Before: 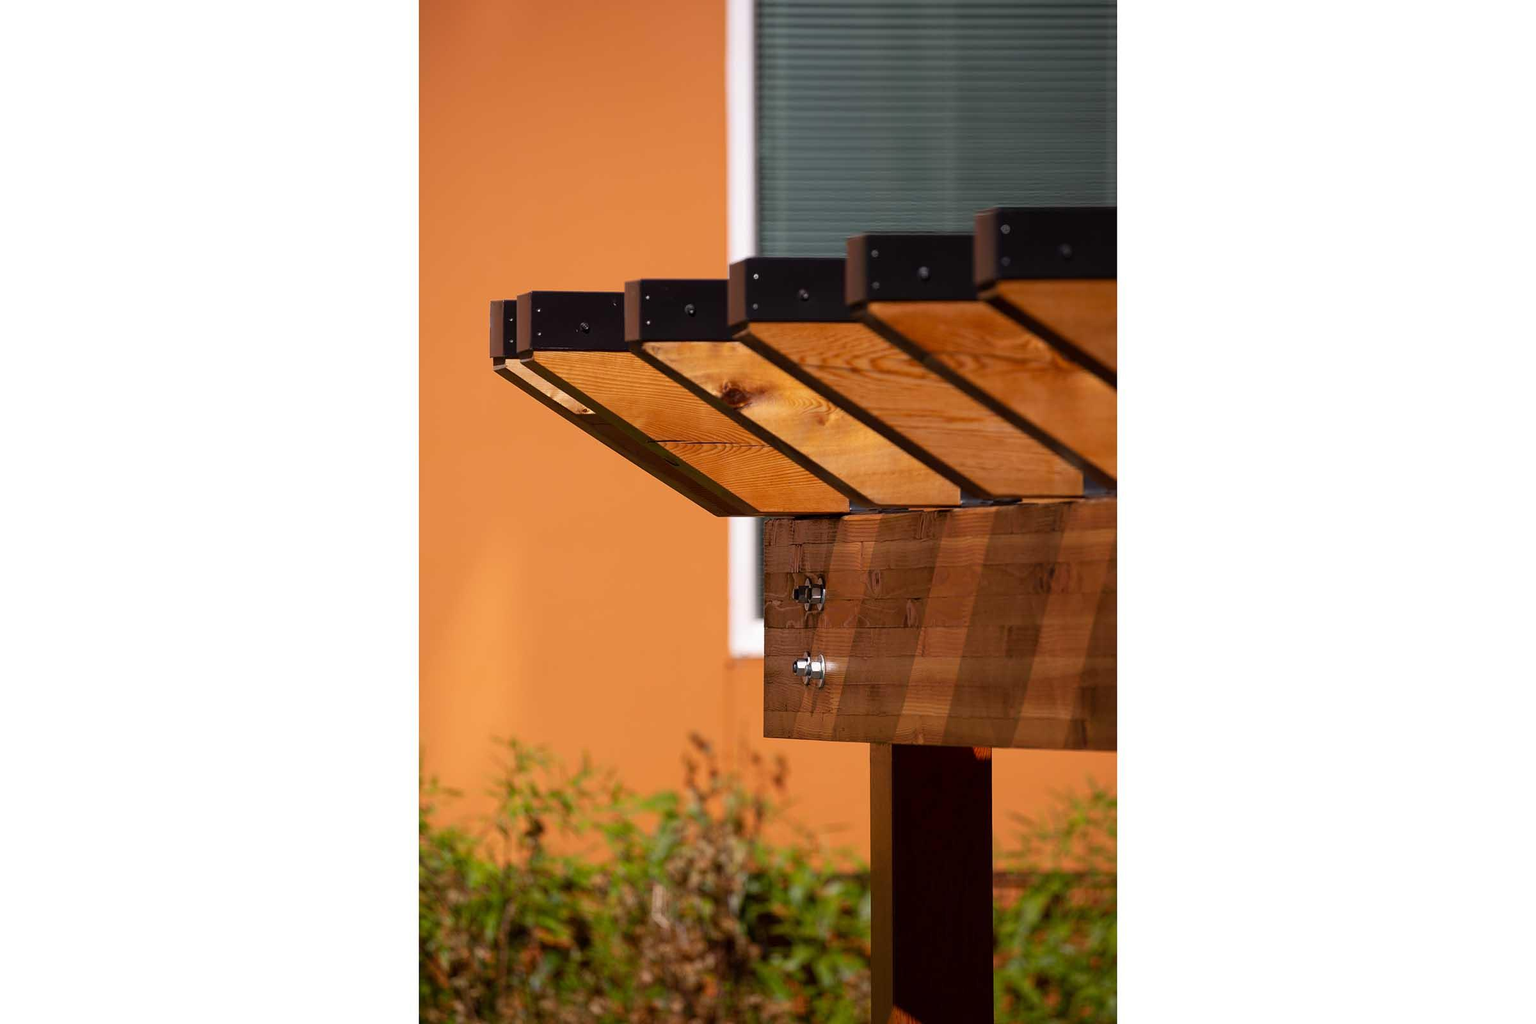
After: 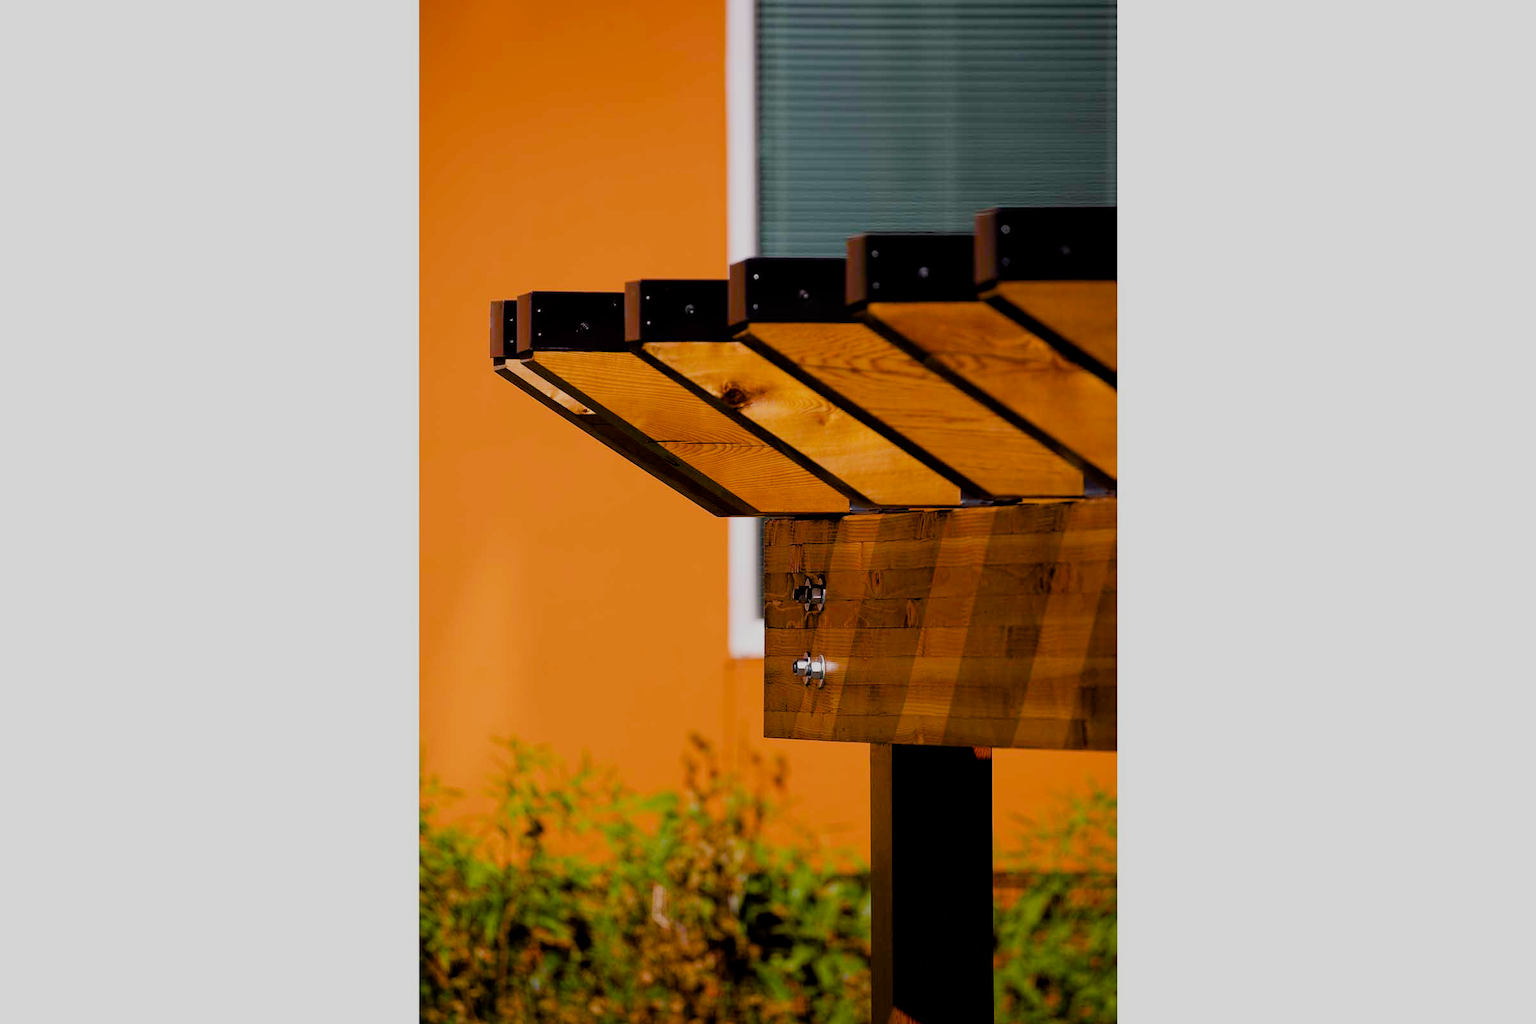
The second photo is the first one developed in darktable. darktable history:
color balance rgb: shadows lift › chroma 2.053%, shadows lift › hue 247.49°, perceptual saturation grading › global saturation 38.725%, perceptual saturation grading › highlights -25.83%, perceptual saturation grading › mid-tones 34.515%, perceptual saturation grading › shadows 34.7%
filmic rgb: black relative exposure -7.65 EV, white relative exposure 4.56 EV, hardness 3.61, preserve chrominance max RGB
exposure: black level correction 0.005, exposure 0.017 EV, compensate highlight preservation false
